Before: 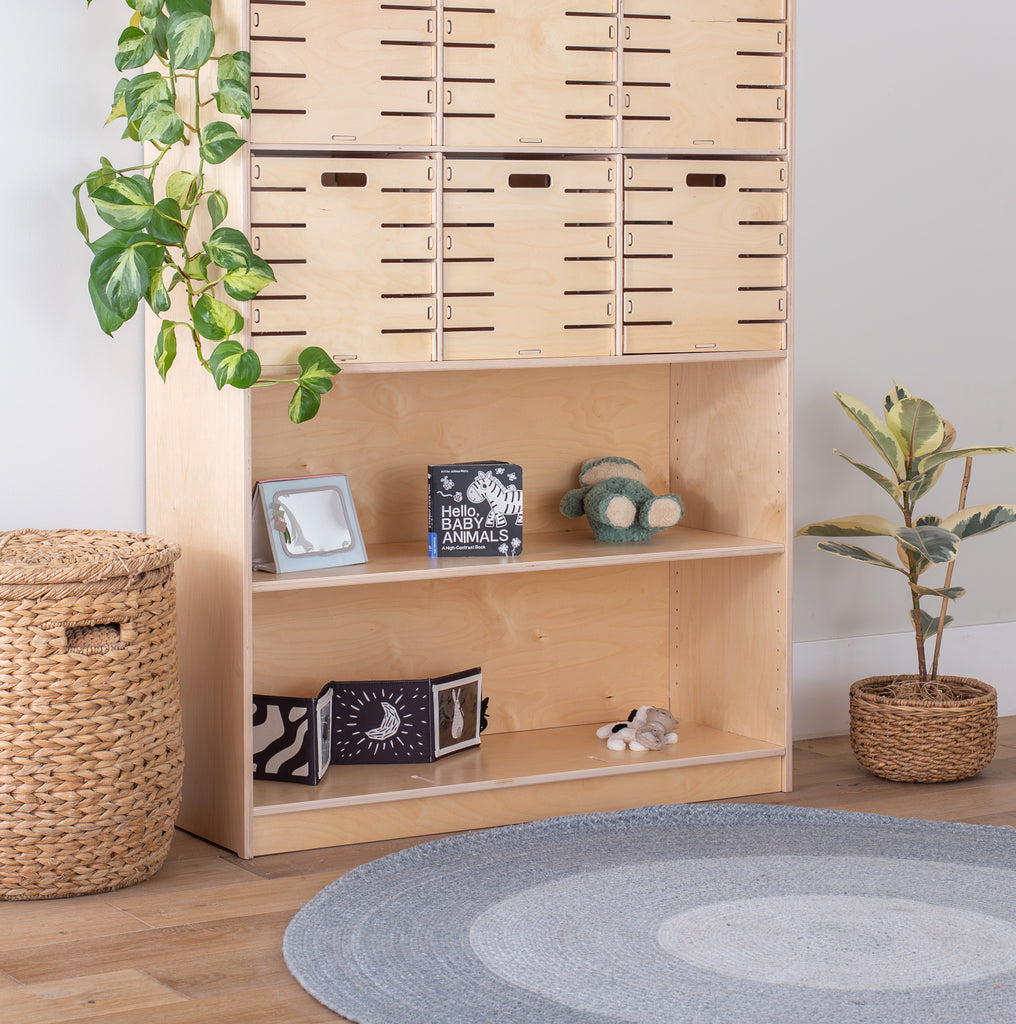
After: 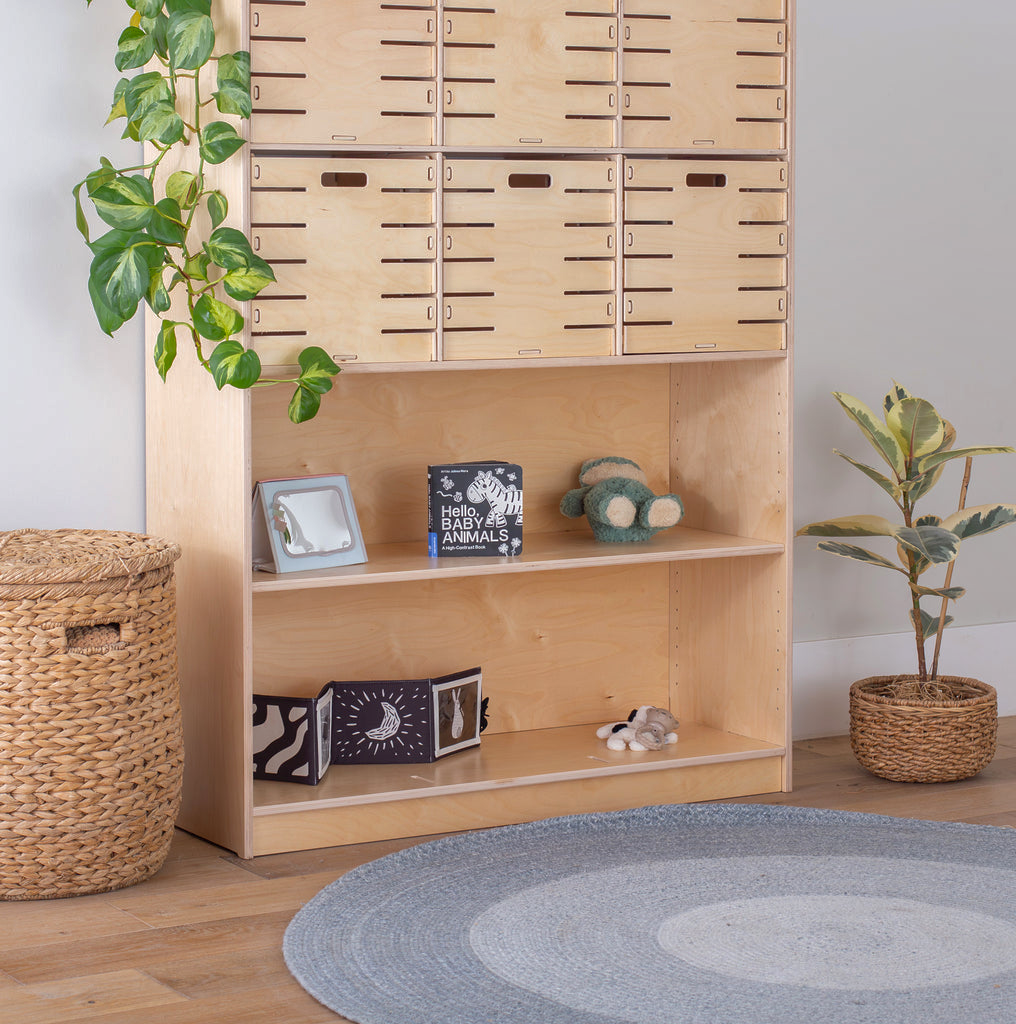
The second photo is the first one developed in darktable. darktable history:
exposure: exposure -0.048 EV, compensate highlight preservation false
color balance rgb: perceptual saturation grading › global saturation 3.7%, global vibrance 5.56%, contrast 3.24%
shadows and highlights: on, module defaults
